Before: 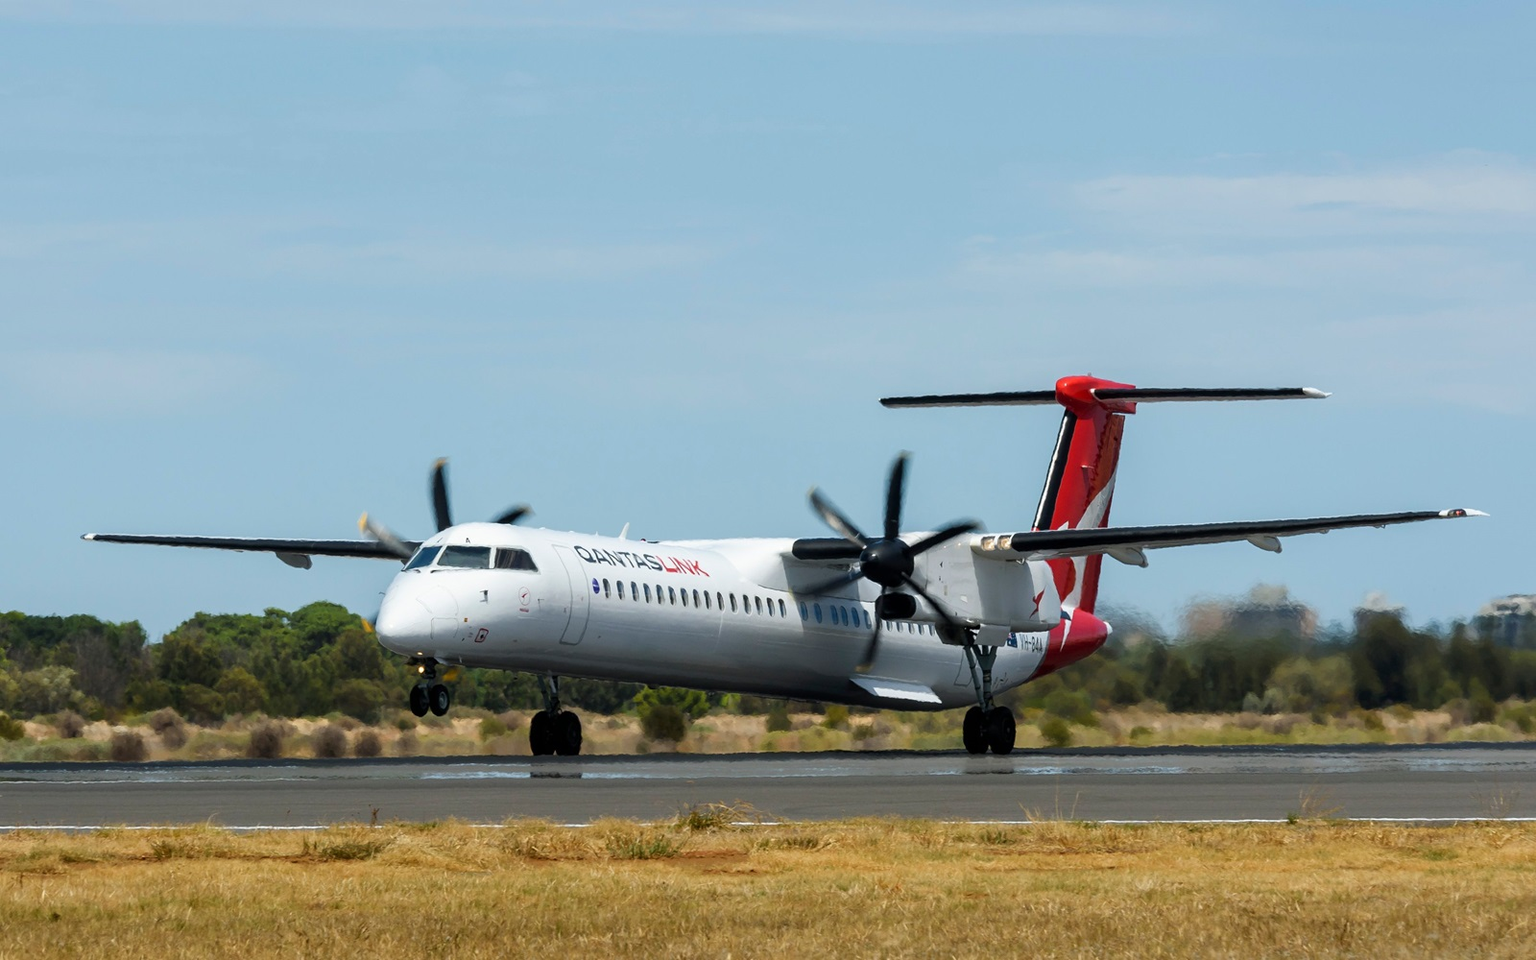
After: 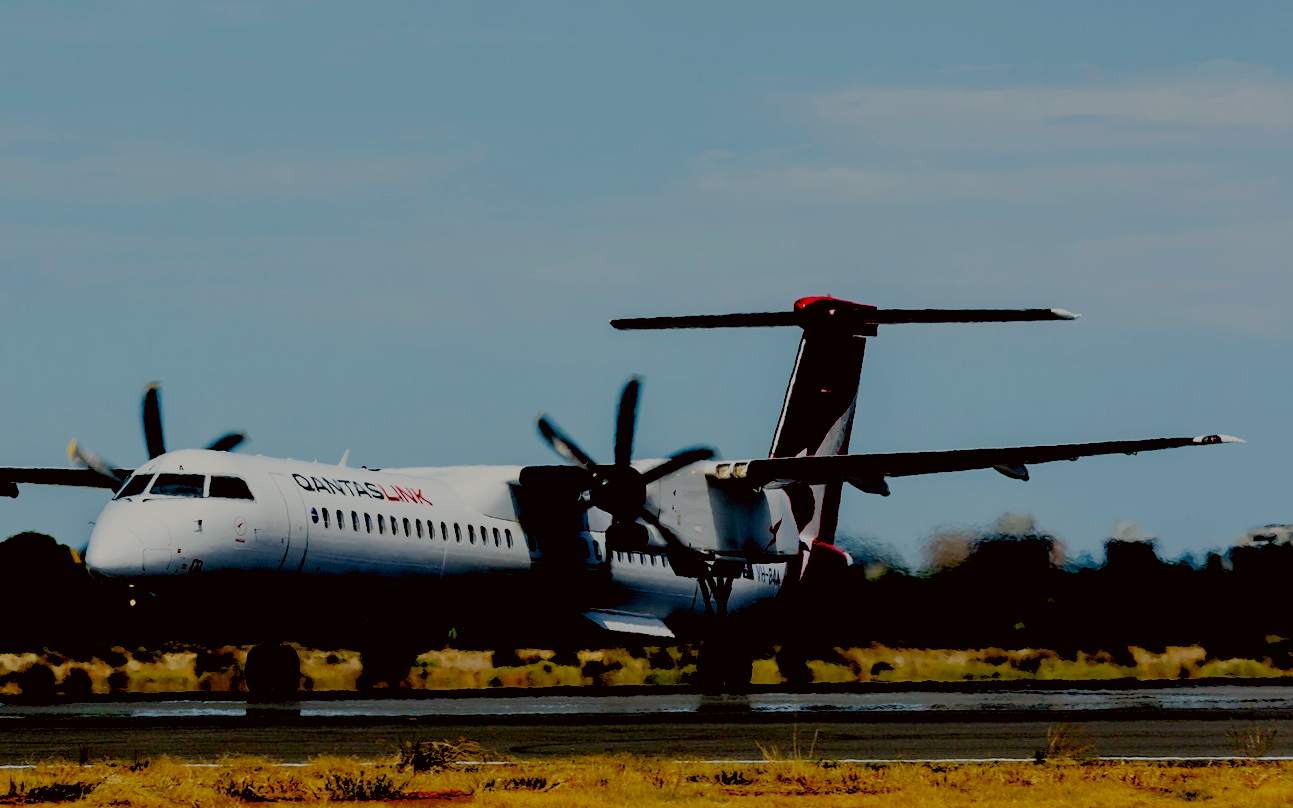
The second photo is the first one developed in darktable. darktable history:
rgb levels: preserve colors sum RGB, levels [[0.038, 0.433, 0.934], [0, 0.5, 1], [0, 0.5, 1]]
filmic rgb: middle gray luminance 29%, black relative exposure -10.3 EV, white relative exposure 5.5 EV, threshold 6 EV, target black luminance 0%, hardness 3.95, latitude 2.04%, contrast 1.132, highlights saturation mix 5%, shadows ↔ highlights balance 15.11%, preserve chrominance no, color science v3 (2019), use custom middle-gray values true, iterations of high-quality reconstruction 0, enable highlight reconstruction true
color correction: highlights a* -0.95, highlights b* 4.5, shadows a* 3.55
crop: left 19.159%, top 9.58%, bottom 9.58%
exposure: black level correction 0.1, exposure -0.092 EV, compensate highlight preservation false
